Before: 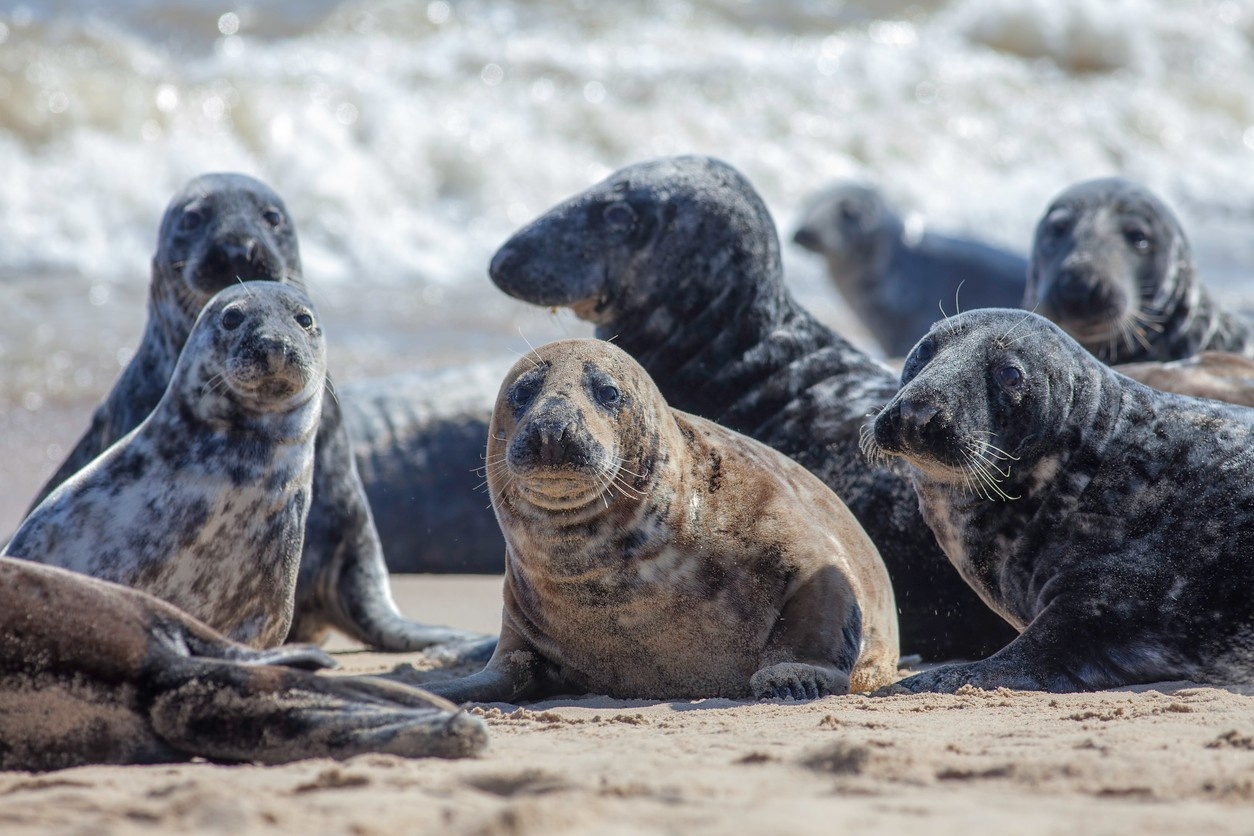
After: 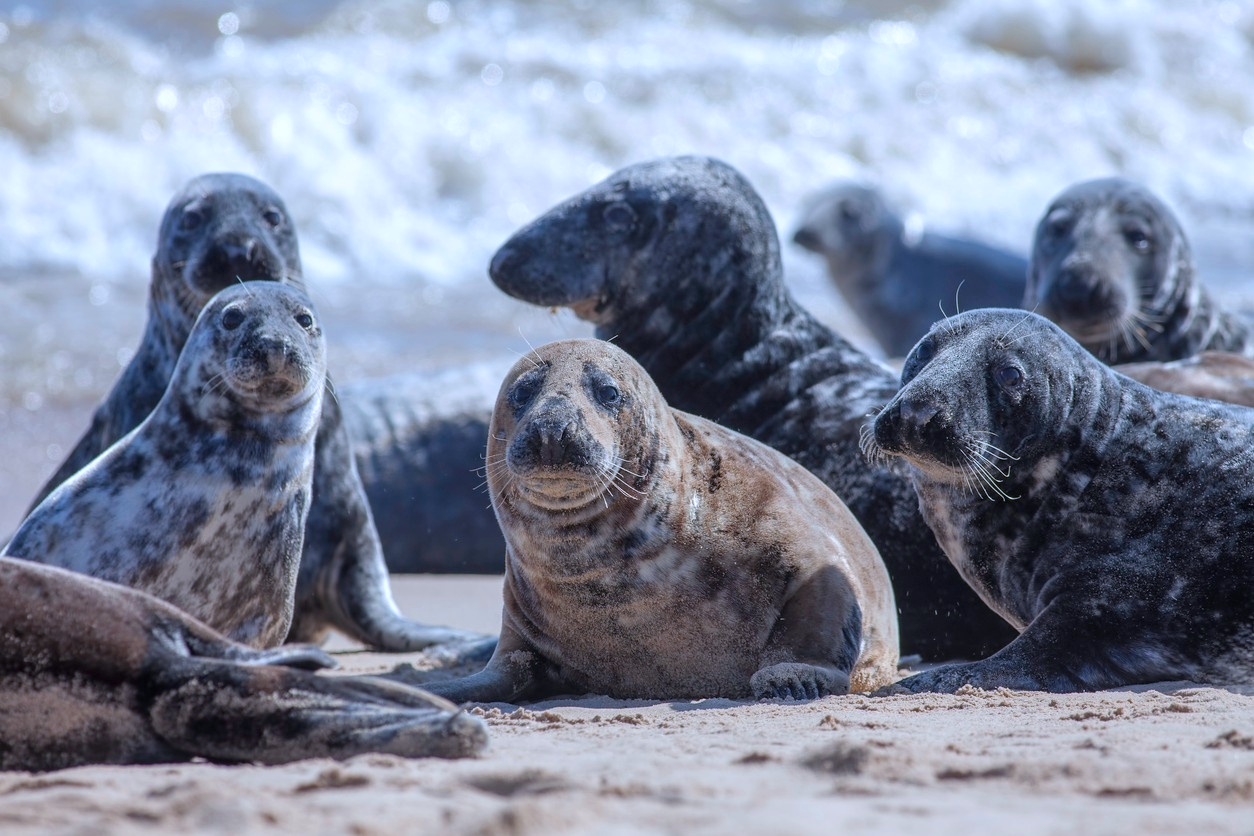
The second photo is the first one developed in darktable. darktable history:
color correction: highlights a* -0.772, highlights b* -8.92
color calibration: illuminant as shot in camera, x 0.358, y 0.373, temperature 4628.91 K
